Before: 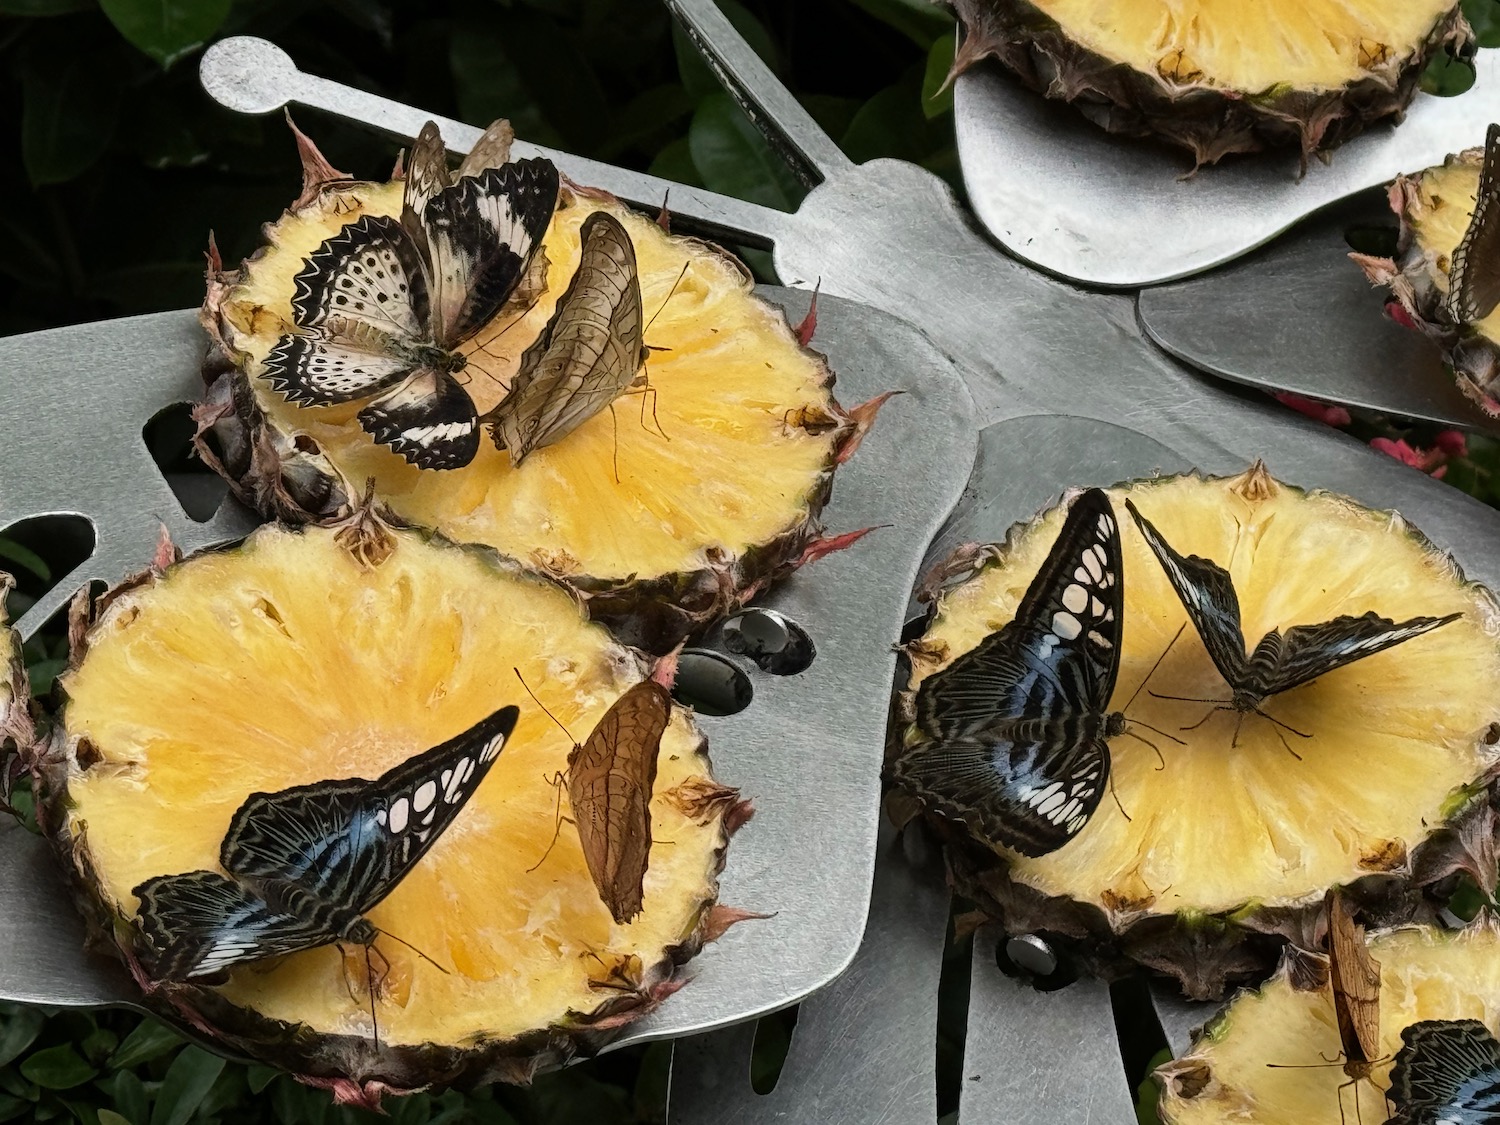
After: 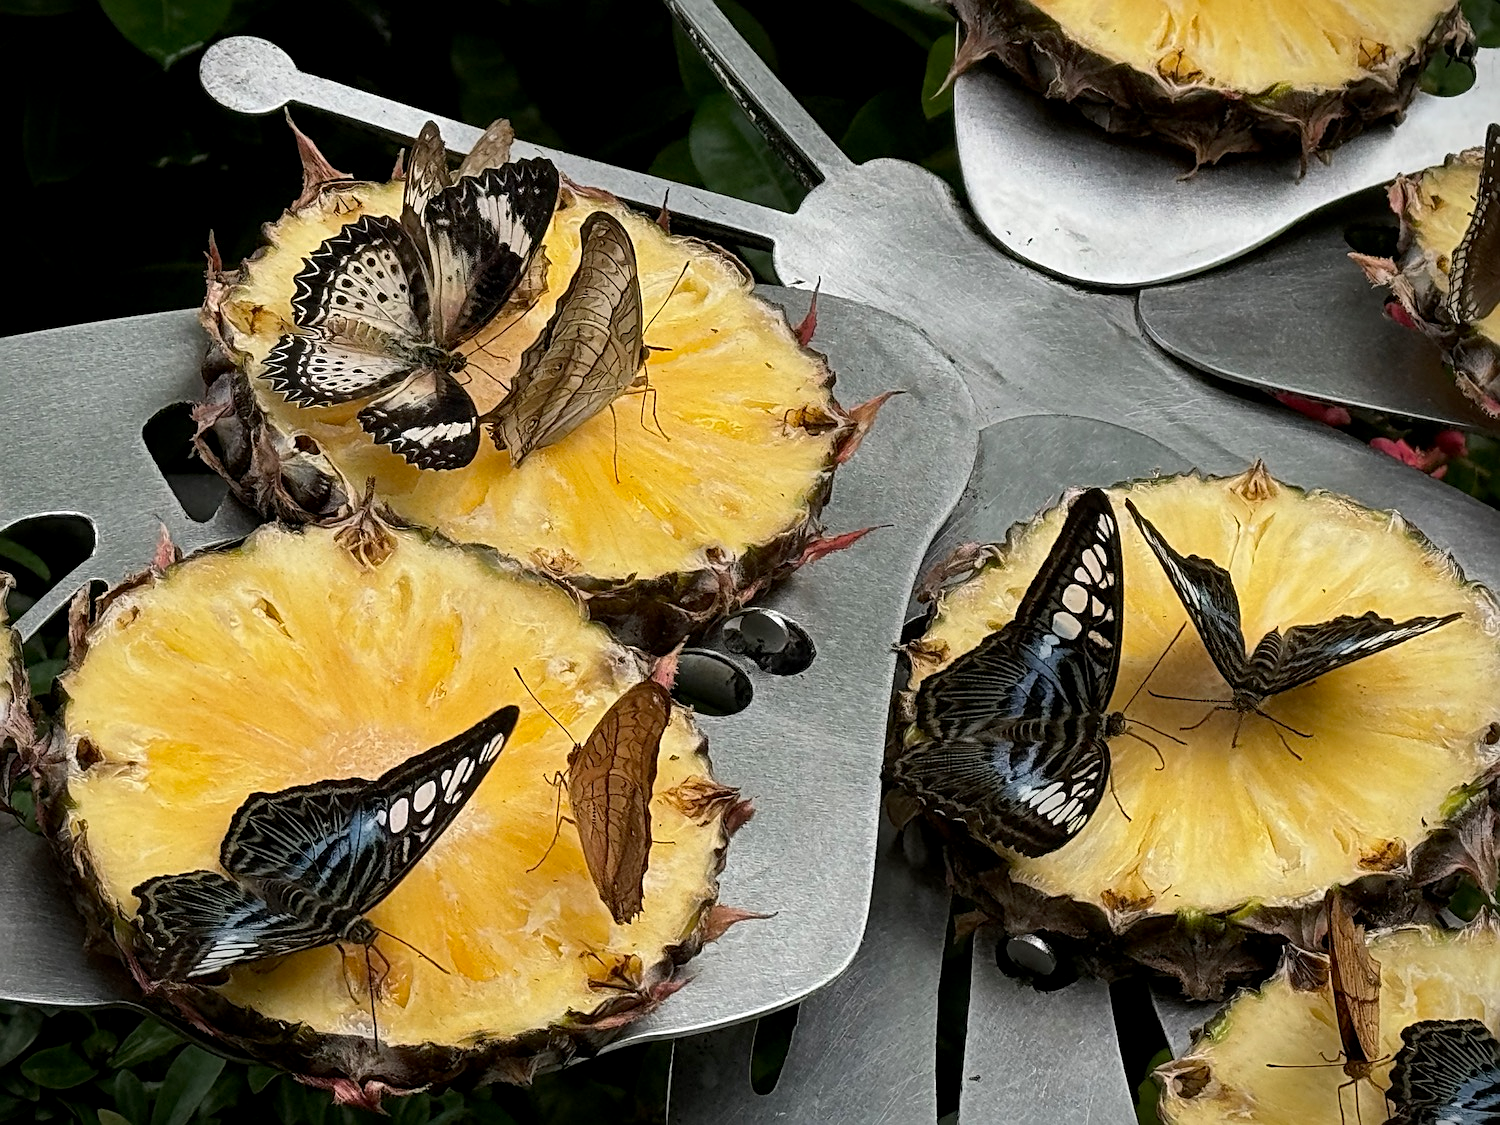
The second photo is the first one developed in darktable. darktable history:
vignetting: fall-off start 91.87%, brightness -0.583, saturation -0.114
sharpen: on, module defaults
